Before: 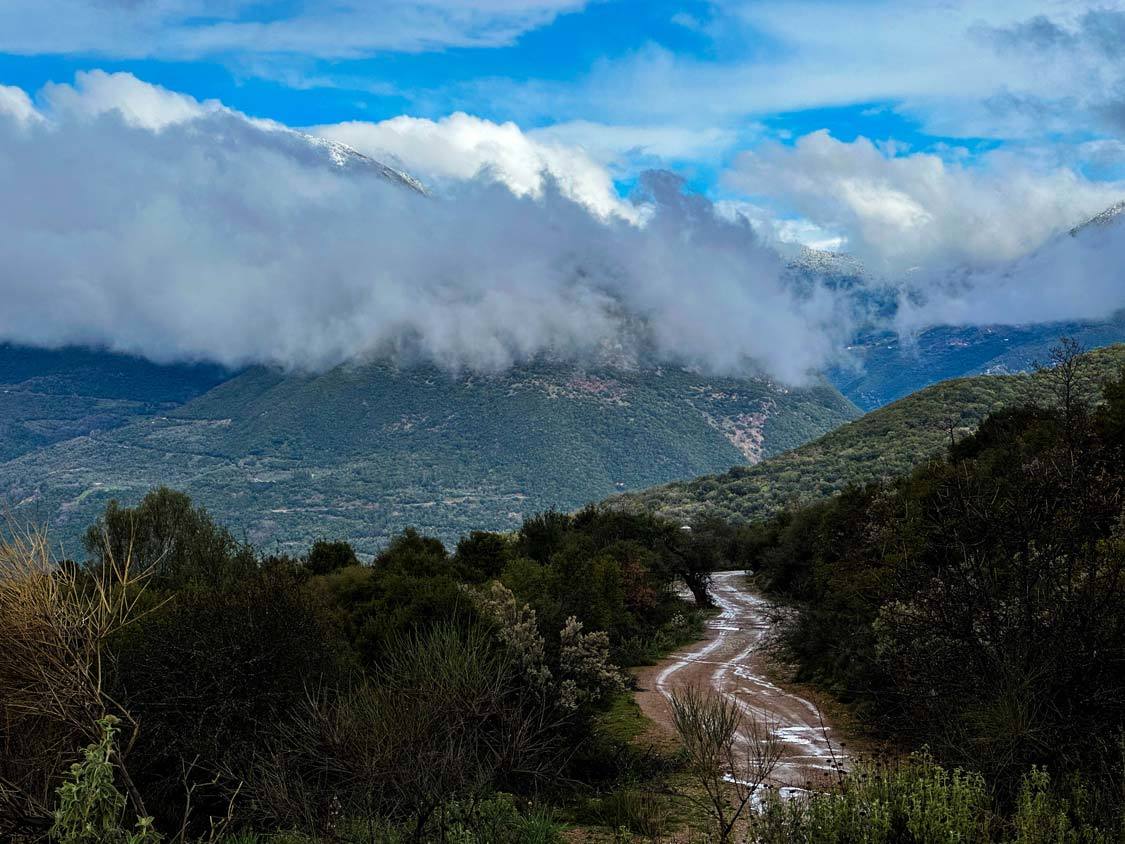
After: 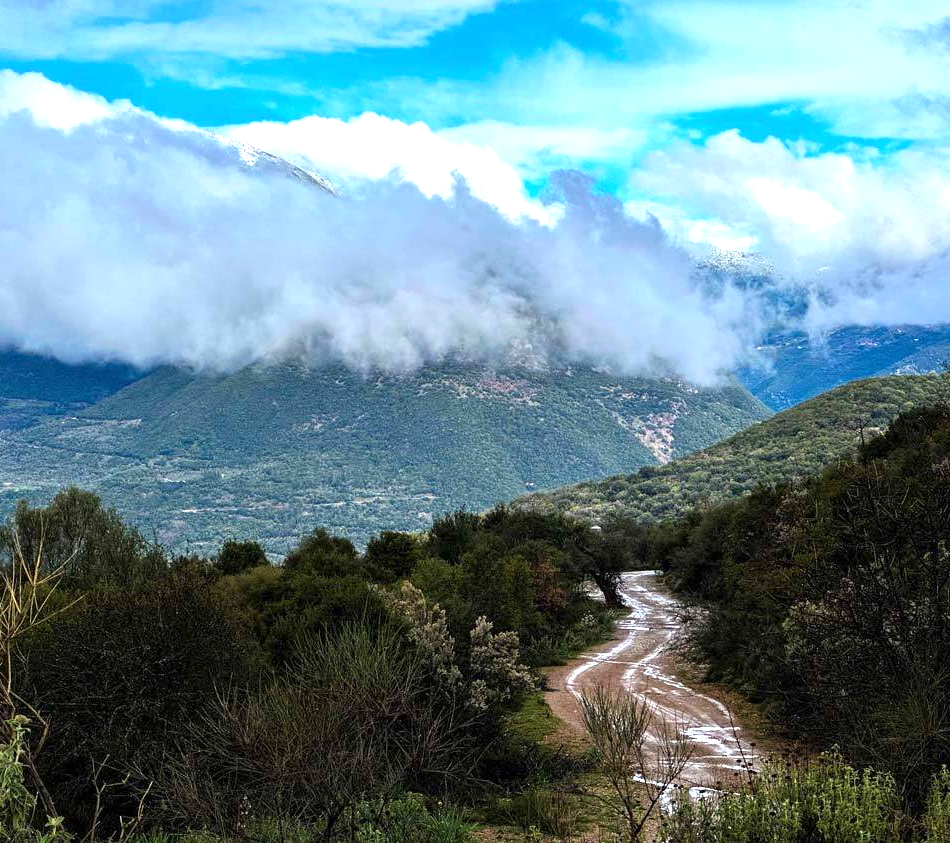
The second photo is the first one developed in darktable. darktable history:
crop: left 8.04%, right 7.476%
exposure: exposure 0.998 EV, compensate exposure bias true, compensate highlight preservation false
